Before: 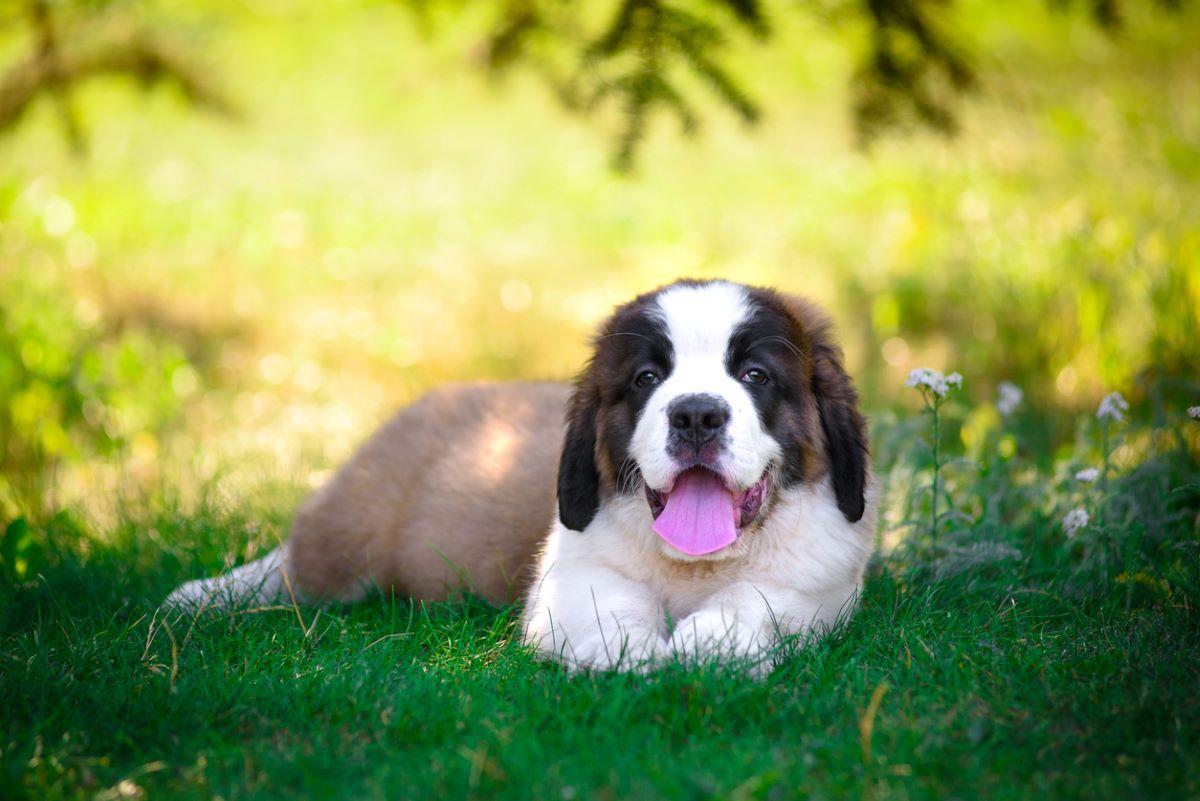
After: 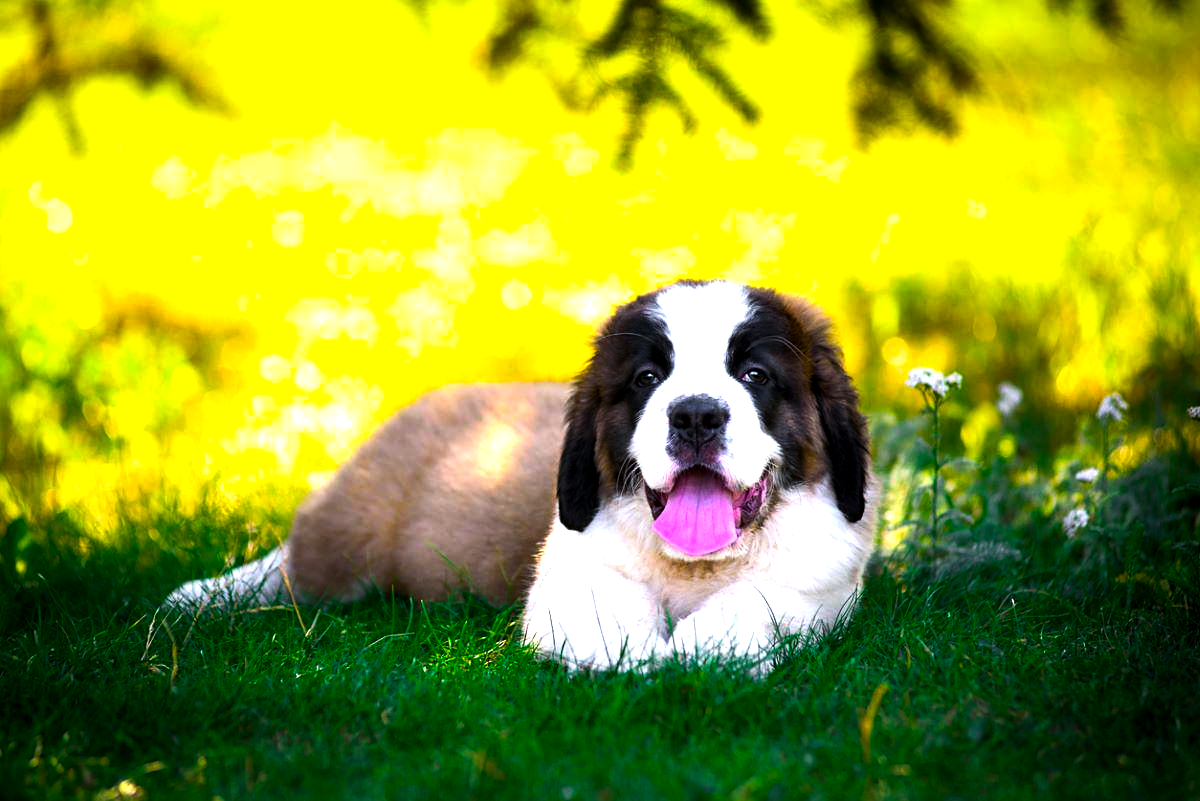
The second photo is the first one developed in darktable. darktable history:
tone equalizer: -8 EV -0.431 EV, -7 EV -0.376 EV, -6 EV -0.319 EV, -5 EV -0.2 EV, -3 EV 0.19 EV, -2 EV 0.334 EV, -1 EV 0.389 EV, +0 EV 0.446 EV, edges refinement/feathering 500, mask exposure compensation -1.57 EV, preserve details no
sharpen: amount 0.209
color balance rgb: global offset › luminance -0.503%, perceptual saturation grading › global saturation 60.219%, perceptual saturation grading › highlights 20.52%, perceptual saturation grading › shadows -49.673%, perceptual brilliance grading › highlights 14.614%, perceptual brilliance grading › mid-tones -5.175%, perceptual brilliance grading › shadows -26.791%
